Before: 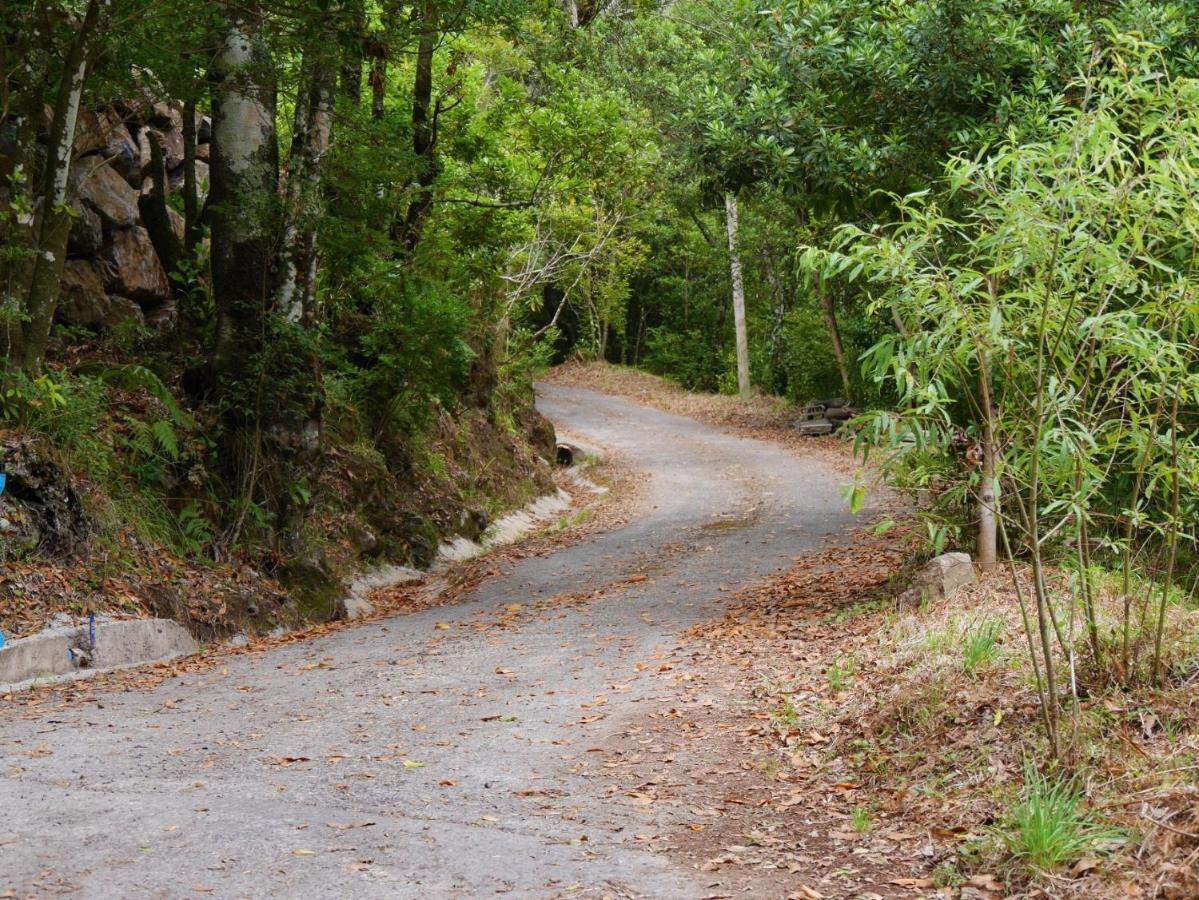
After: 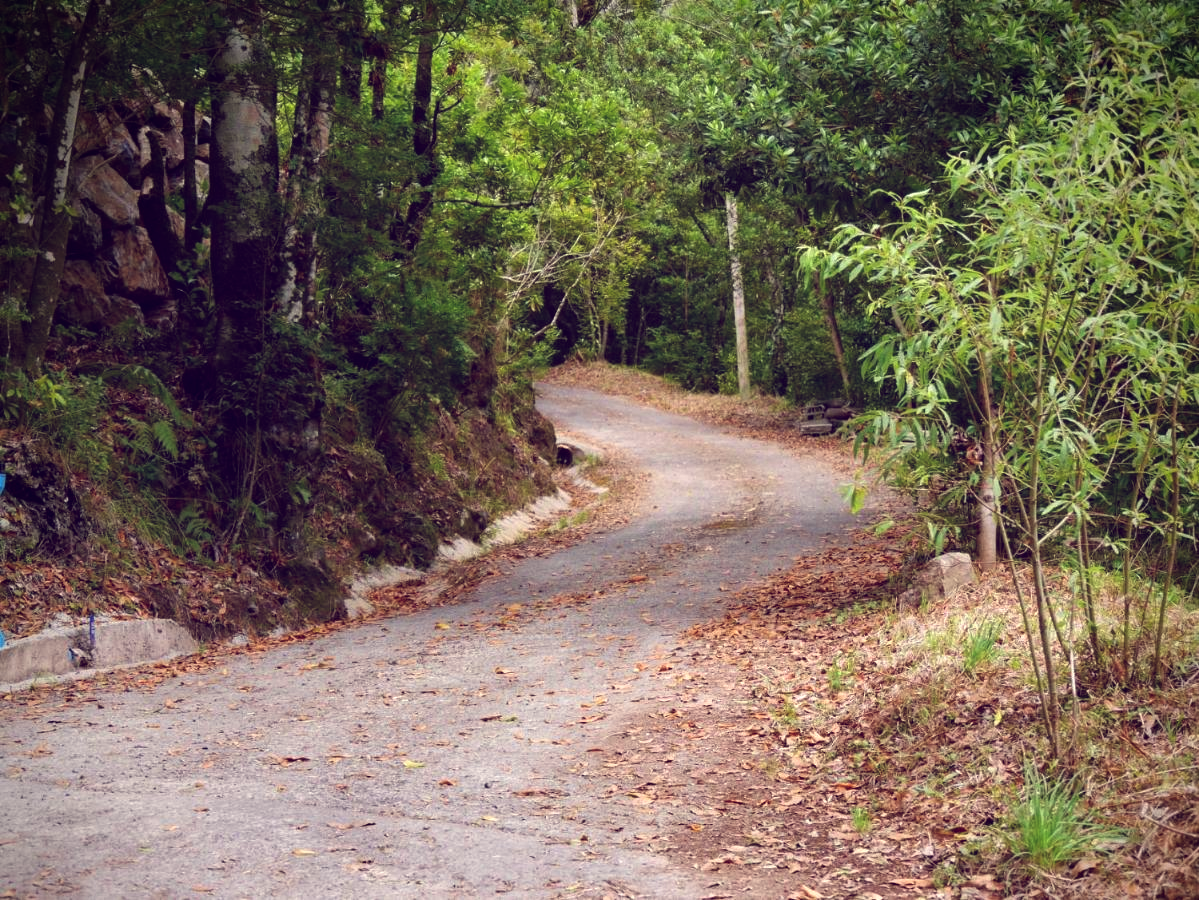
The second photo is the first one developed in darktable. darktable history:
color balance: lift [1.001, 0.997, 0.99, 1.01], gamma [1.007, 1, 0.975, 1.025], gain [1, 1.065, 1.052, 0.935], contrast 13.25%
vignetting: brightness -0.629, saturation -0.007, center (-0.028, 0.239)
